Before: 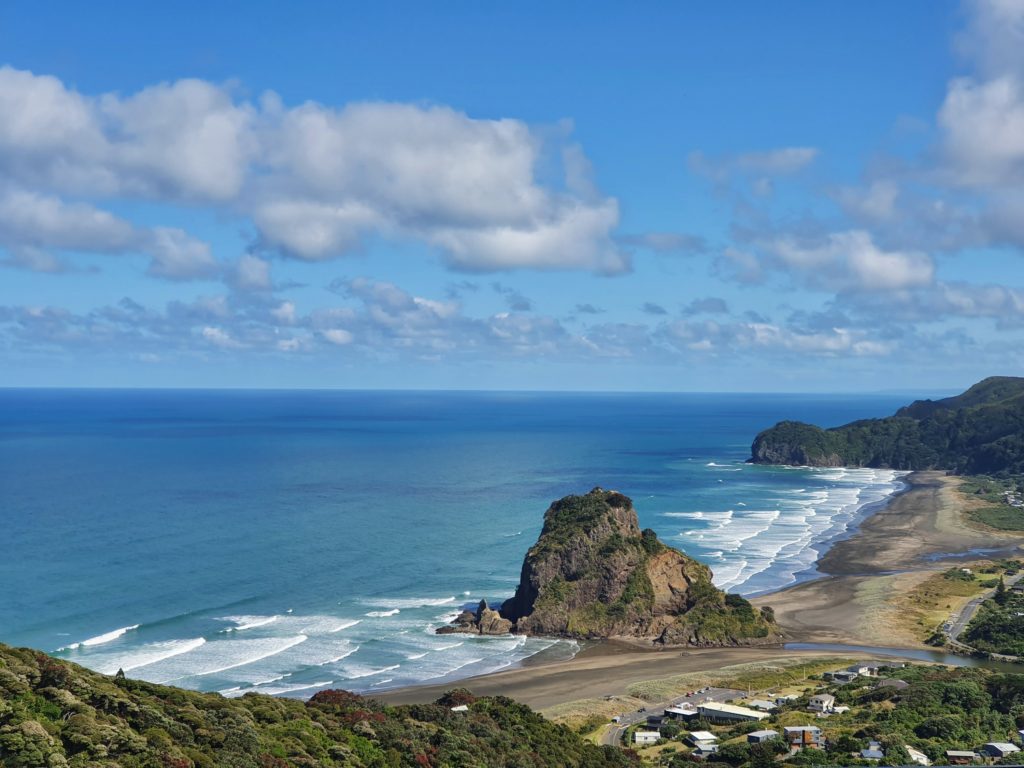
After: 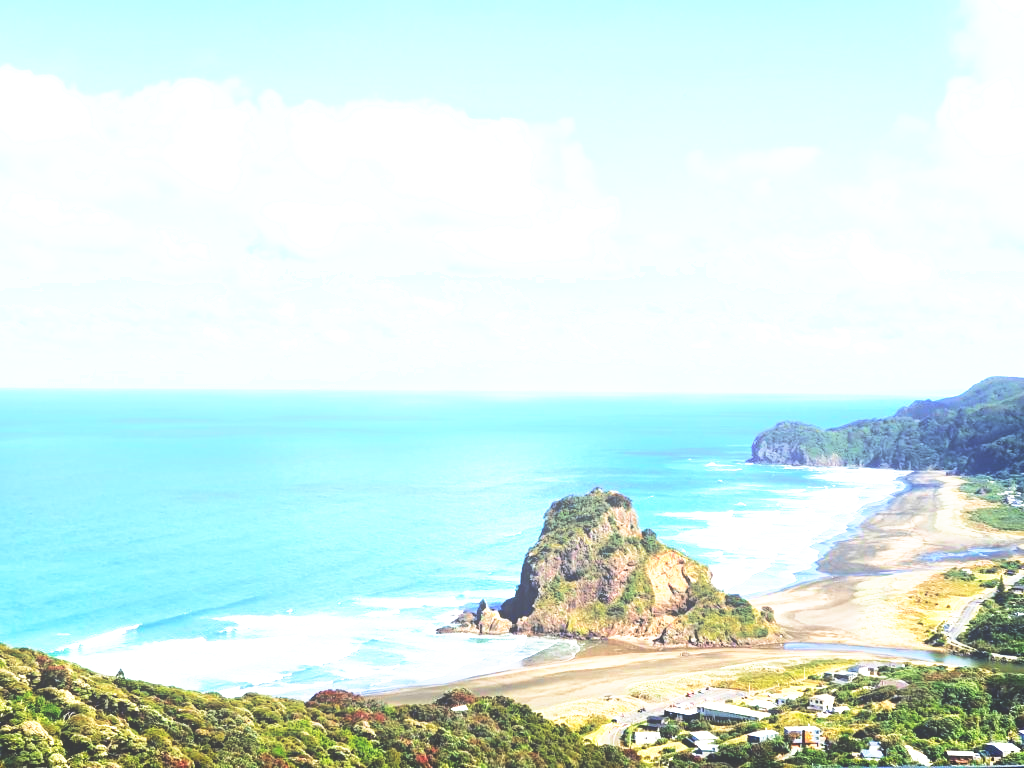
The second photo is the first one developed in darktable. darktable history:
velvia: on, module defaults
shadows and highlights: shadows -40.15, highlights 62.88, soften with gaussian
exposure: black level correction 0.001, exposure 1.398 EV, compensate exposure bias true, compensate highlight preservation false
base curve: curves: ch0 [(0, 0.036) (0.007, 0.037) (0.604, 0.887) (1, 1)], preserve colors none
